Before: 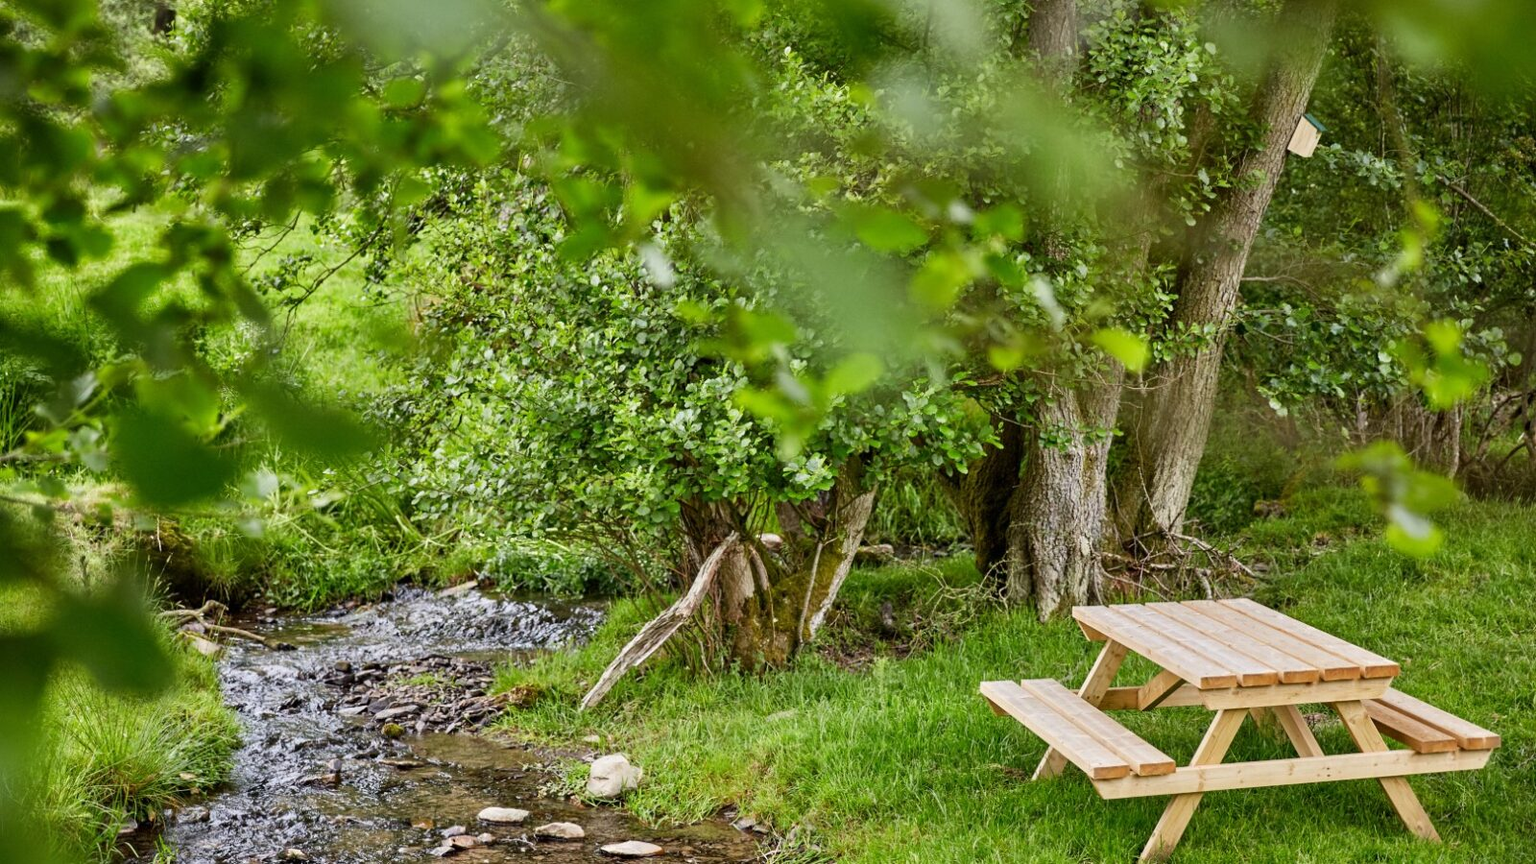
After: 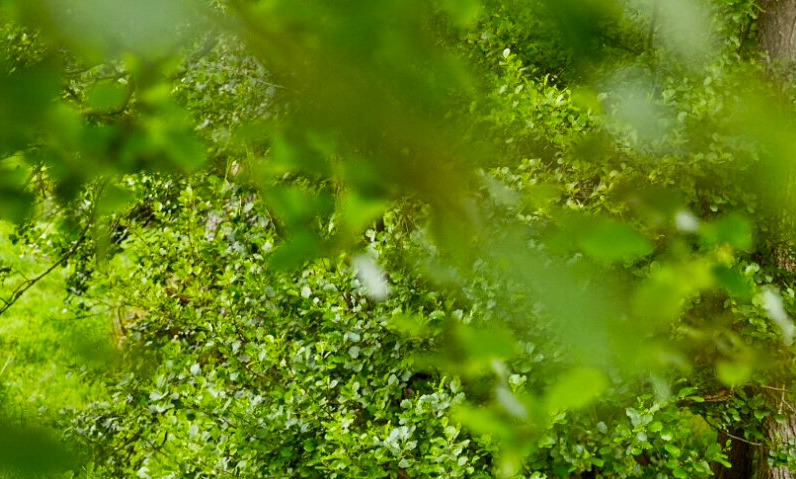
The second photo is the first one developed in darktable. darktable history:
color balance rgb: perceptual saturation grading › global saturation 25.228%, global vibrance 20%
crop: left 19.68%, right 30.528%, bottom 46.736%
